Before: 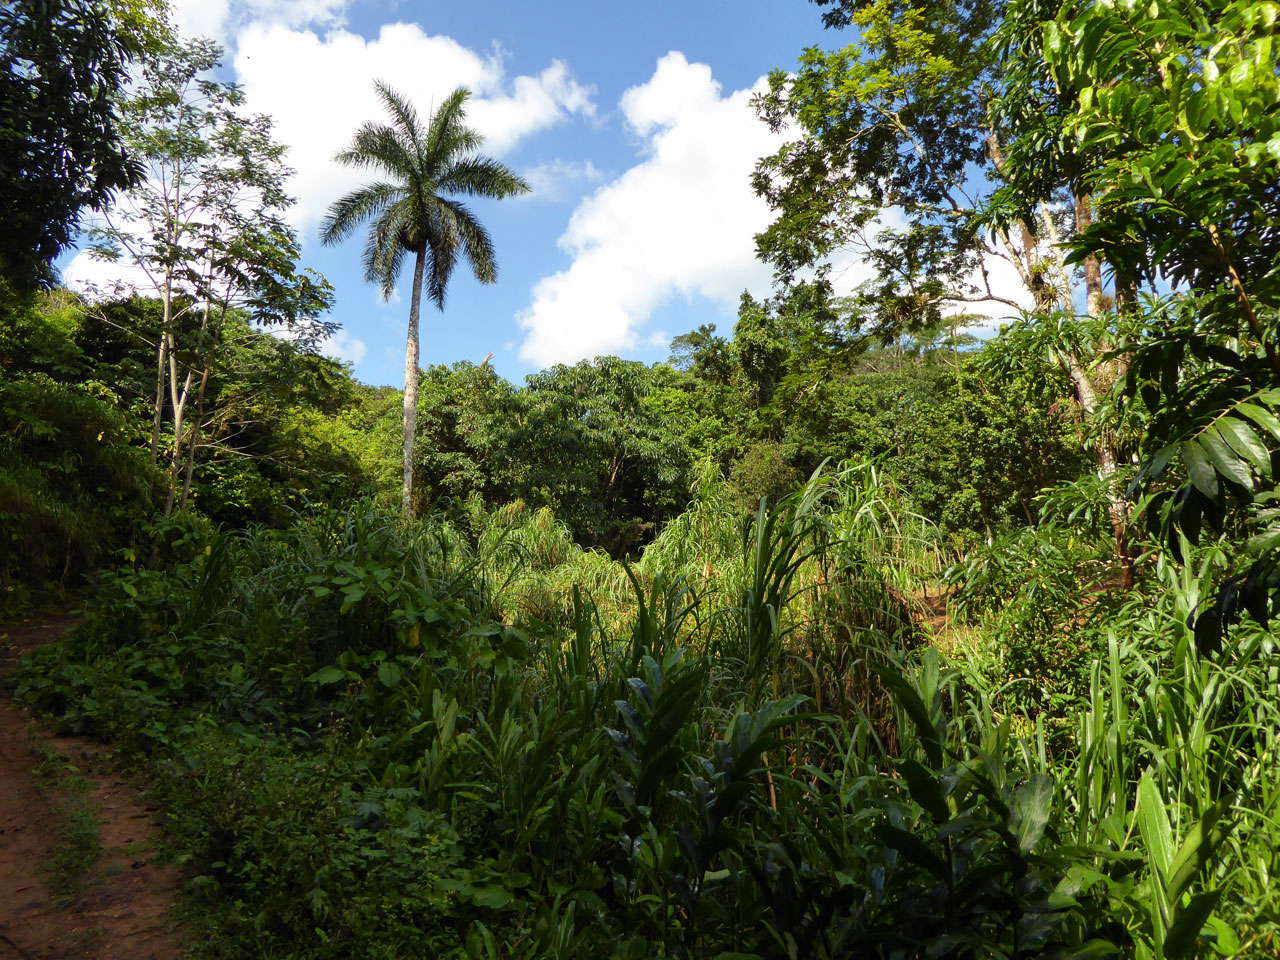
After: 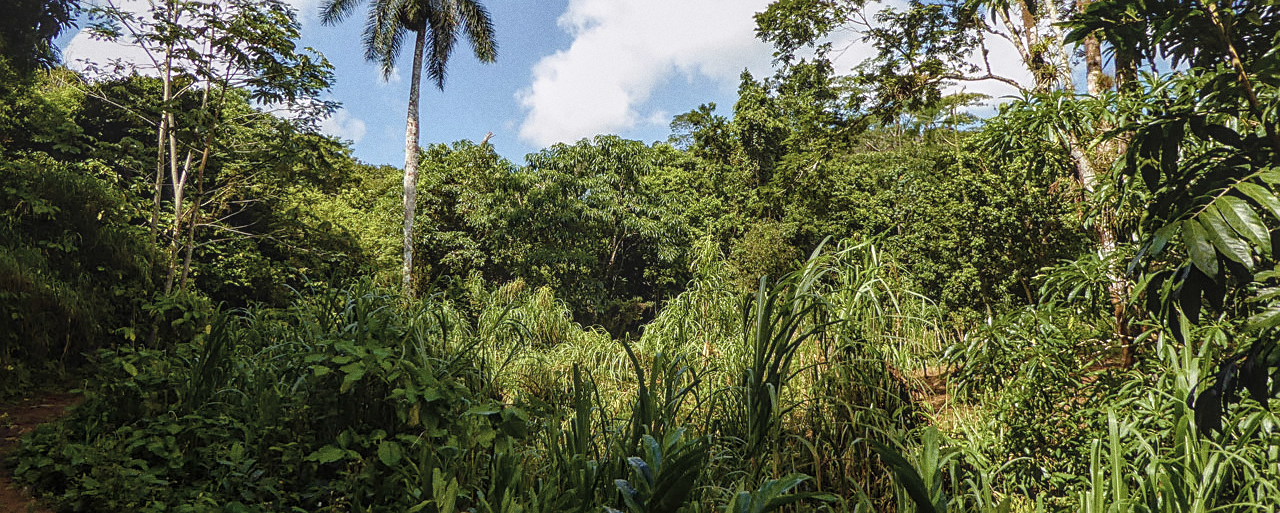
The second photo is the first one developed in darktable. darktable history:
grain: coarseness 0.47 ISO
white balance: red 1.004, blue 1.024
sharpen: on, module defaults
local contrast: highlights 0%, shadows 0%, detail 133%
contrast brightness saturation: contrast -0.05, saturation -0.41
crop and rotate: top 23.043%, bottom 23.437%
color balance rgb: perceptual saturation grading › global saturation 20%, perceptual saturation grading › highlights -25%, perceptual saturation grading › shadows 50.52%, global vibrance 40.24%
